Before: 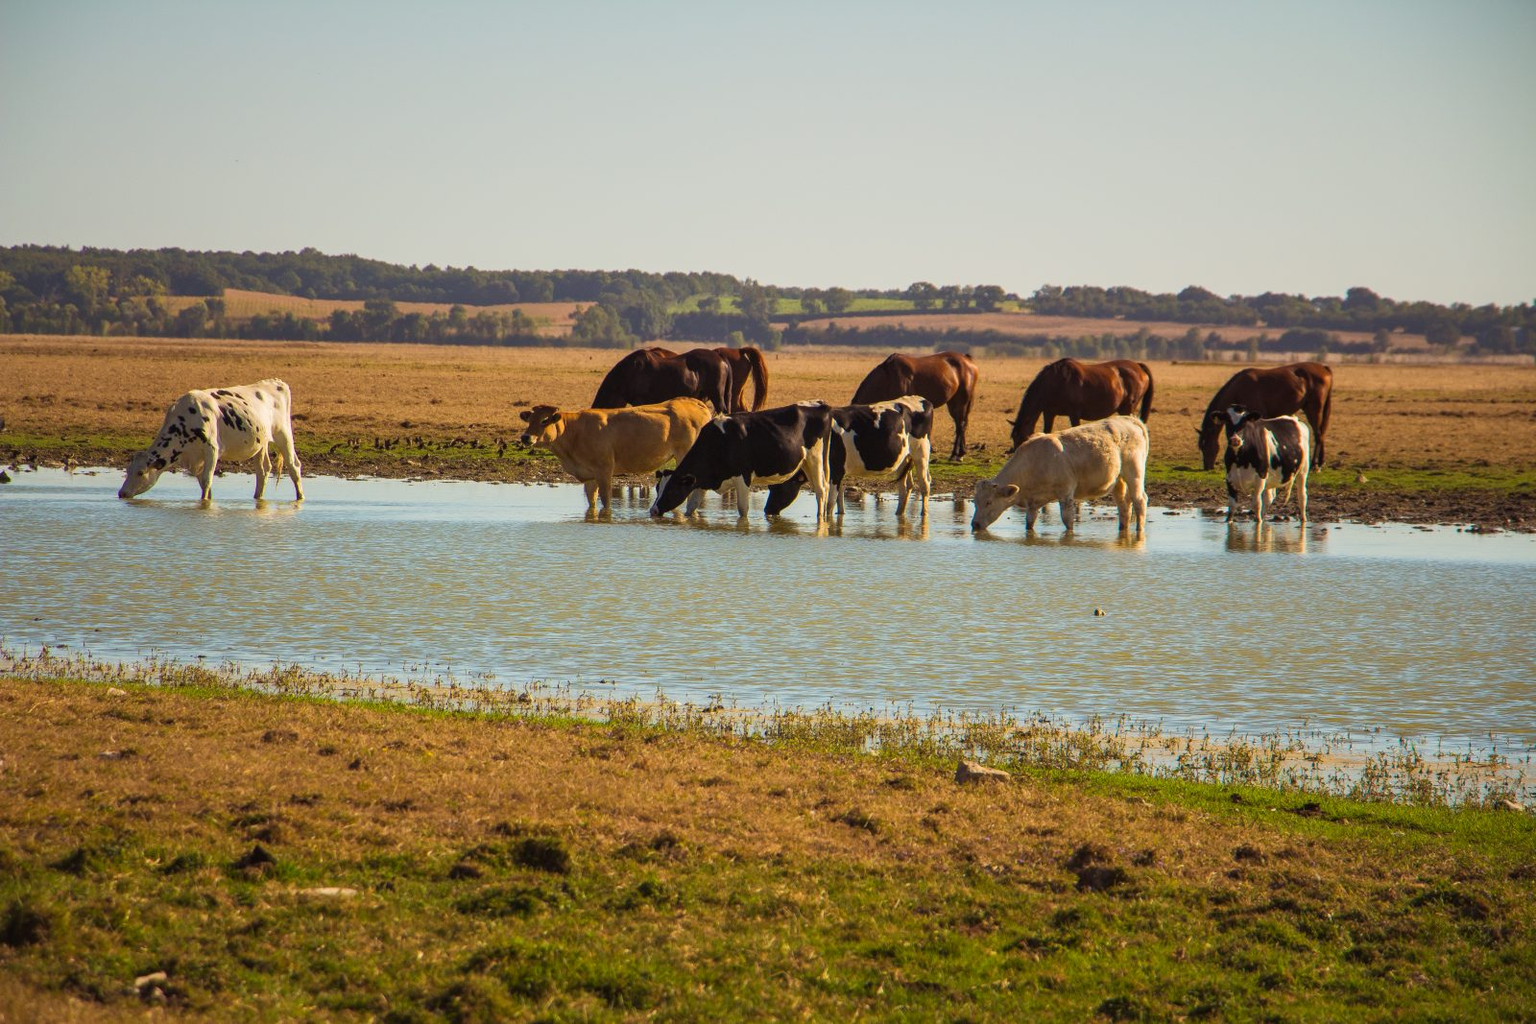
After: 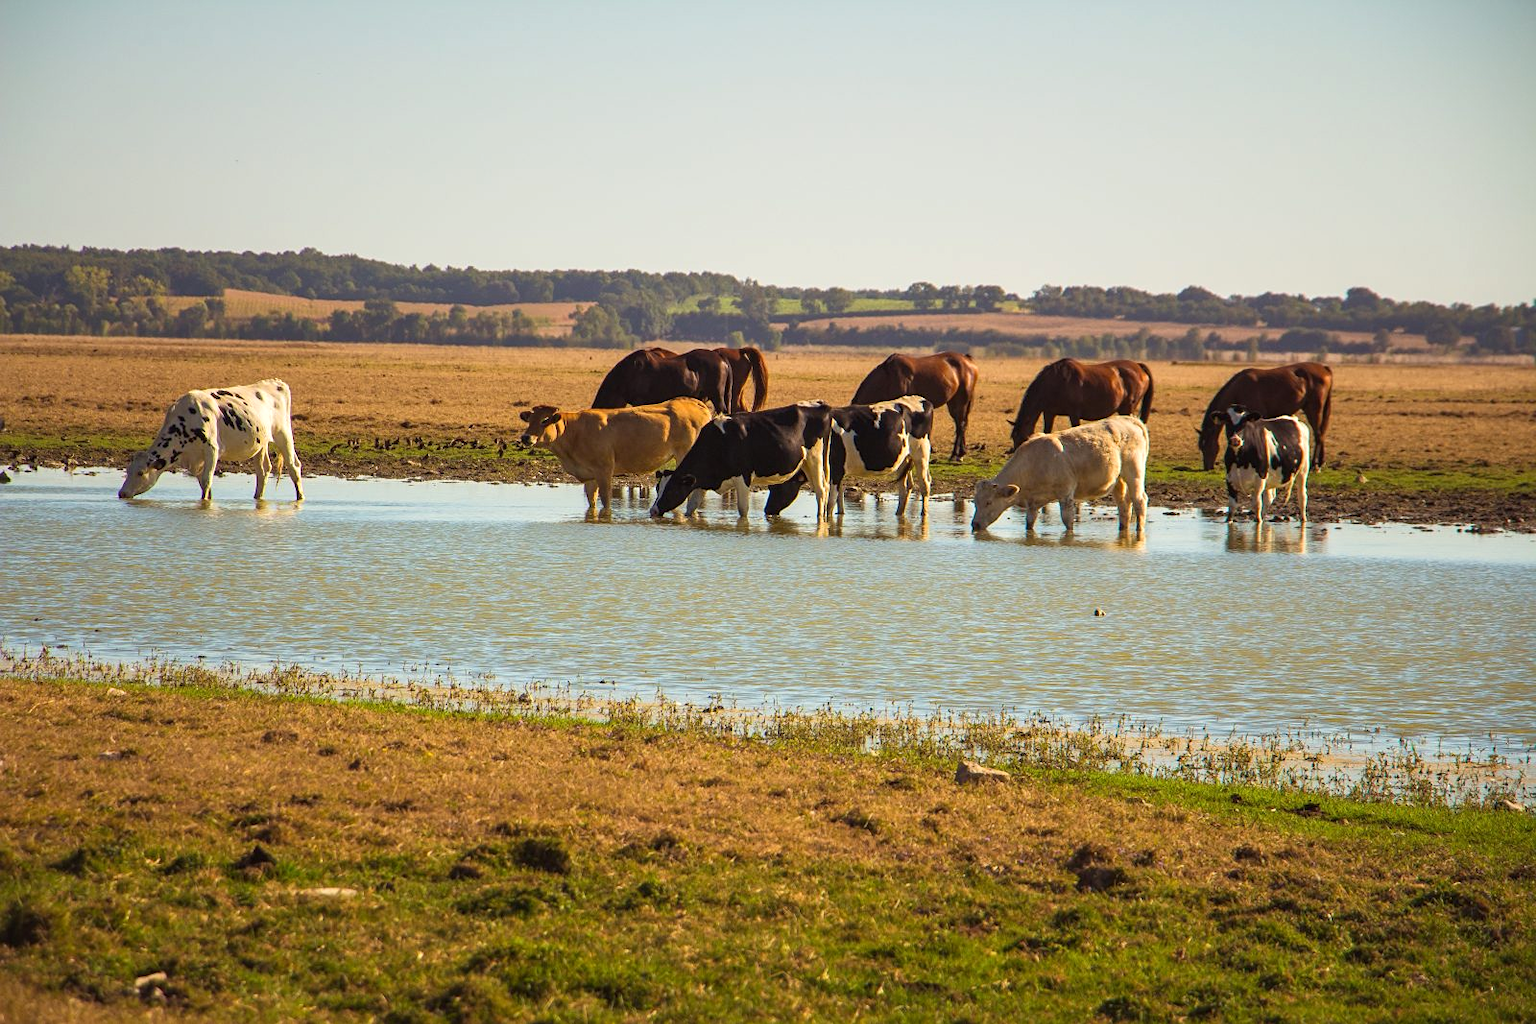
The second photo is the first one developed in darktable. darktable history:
exposure: exposure 0.258 EV, compensate highlight preservation false
sharpen: amount 0.2
